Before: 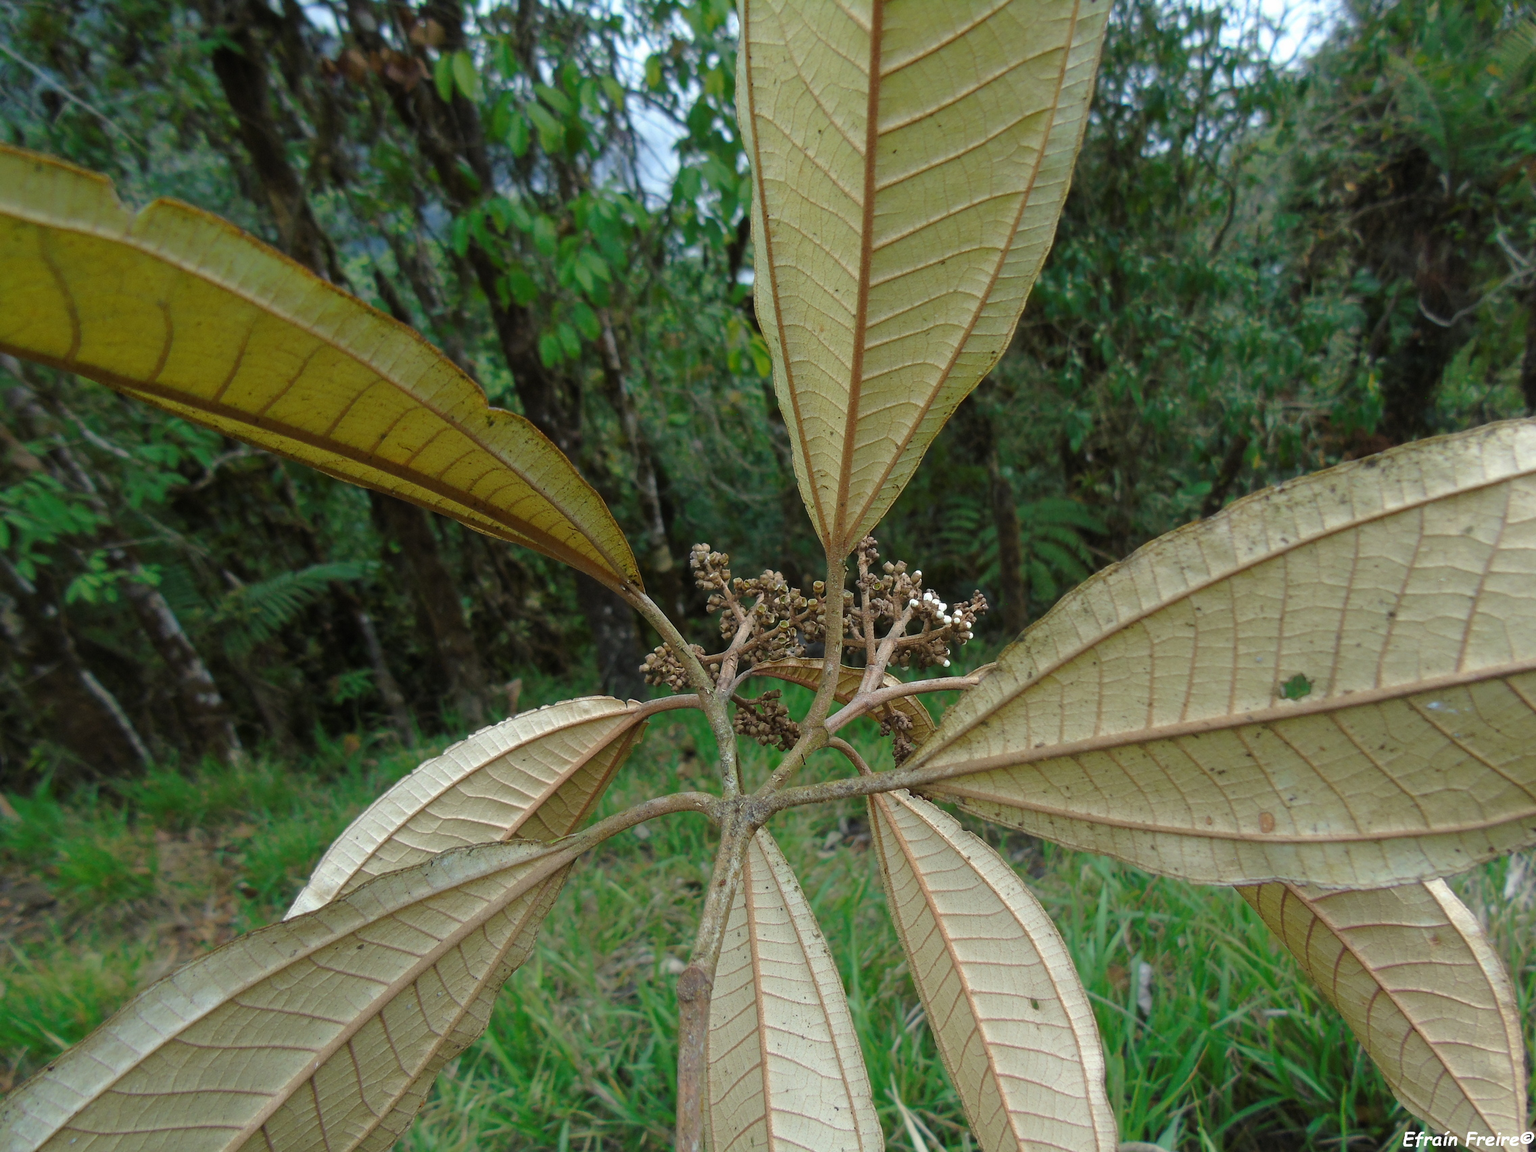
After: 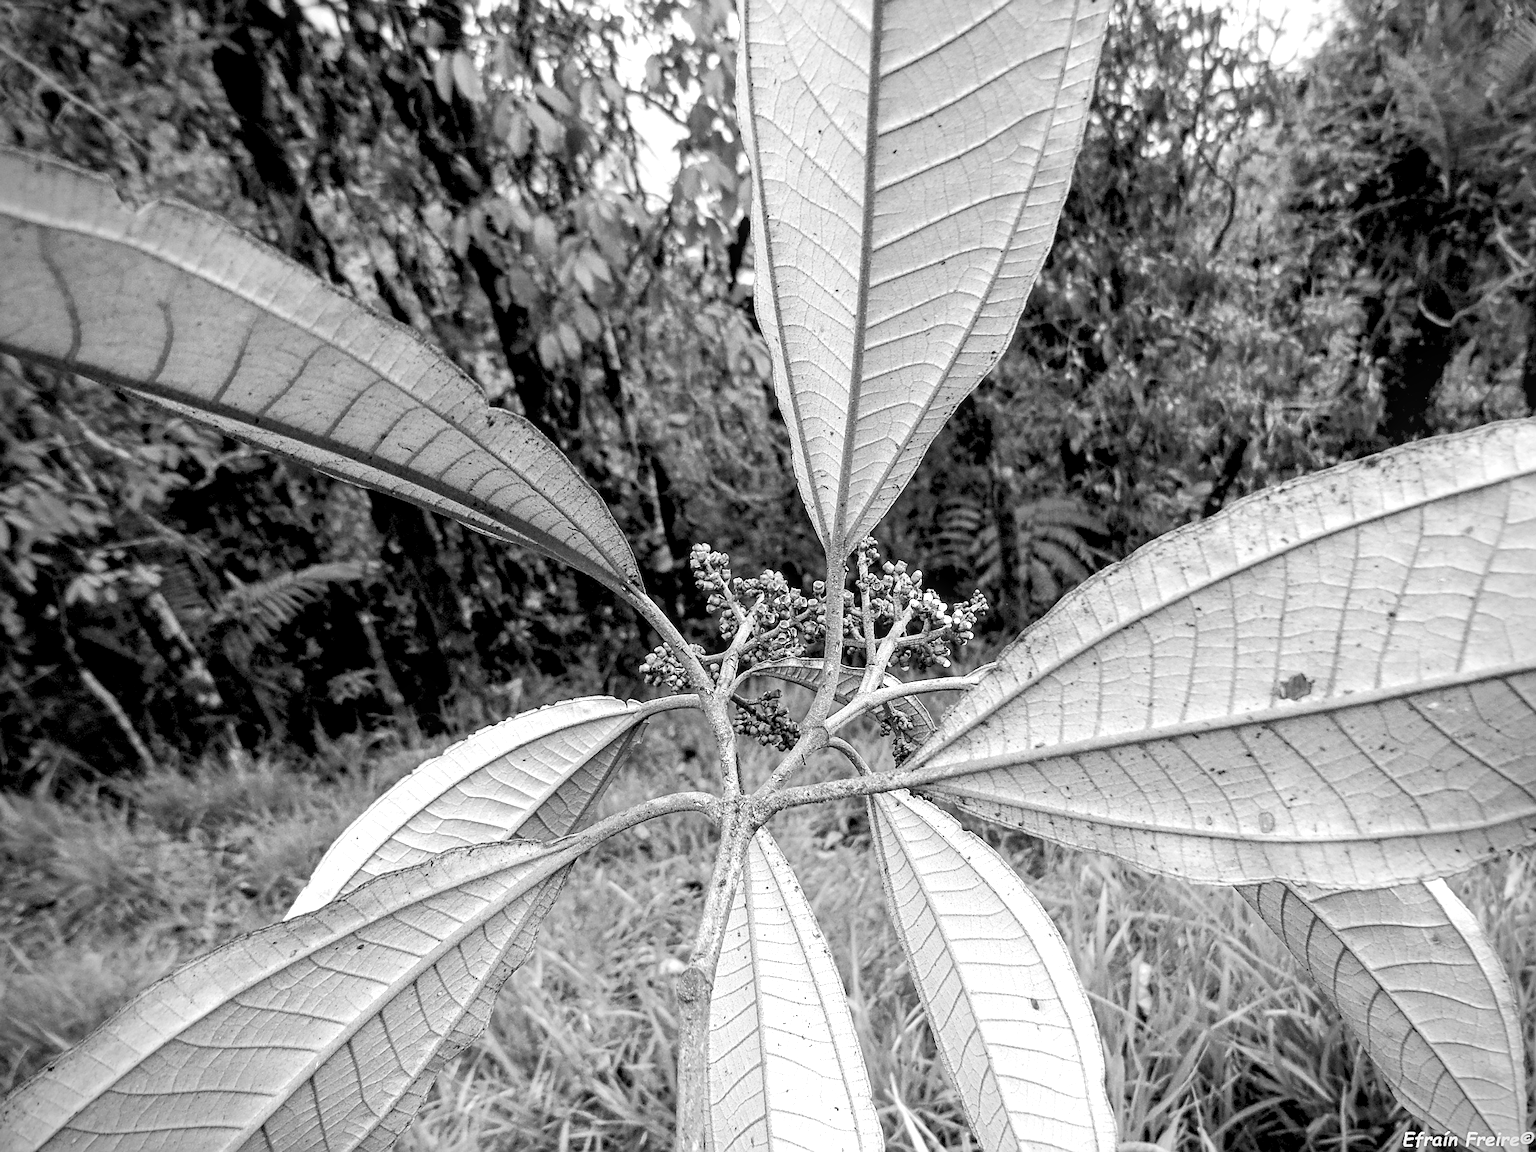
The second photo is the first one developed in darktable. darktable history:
haze removal: compatibility mode true, adaptive false
sharpen: on, module defaults
contrast brightness saturation: contrast 0.198, brightness 0.159, saturation 0.227
local contrast: on, module defaults
vignetting: brightness -0.592, saturation 0.001
exposure: black level correction 0.011, exposure 1.087 EV, compensate exposure bias true, compensate highlight preservation false
color zones: curves: ch1 [(0, -0.394) (0.143, -0.394) (0.286, -0.394) (0.429, -0.392) (0.571, -0.391) (0.714, -0.391) (0.857, -0.391) (1, -0.394)]
